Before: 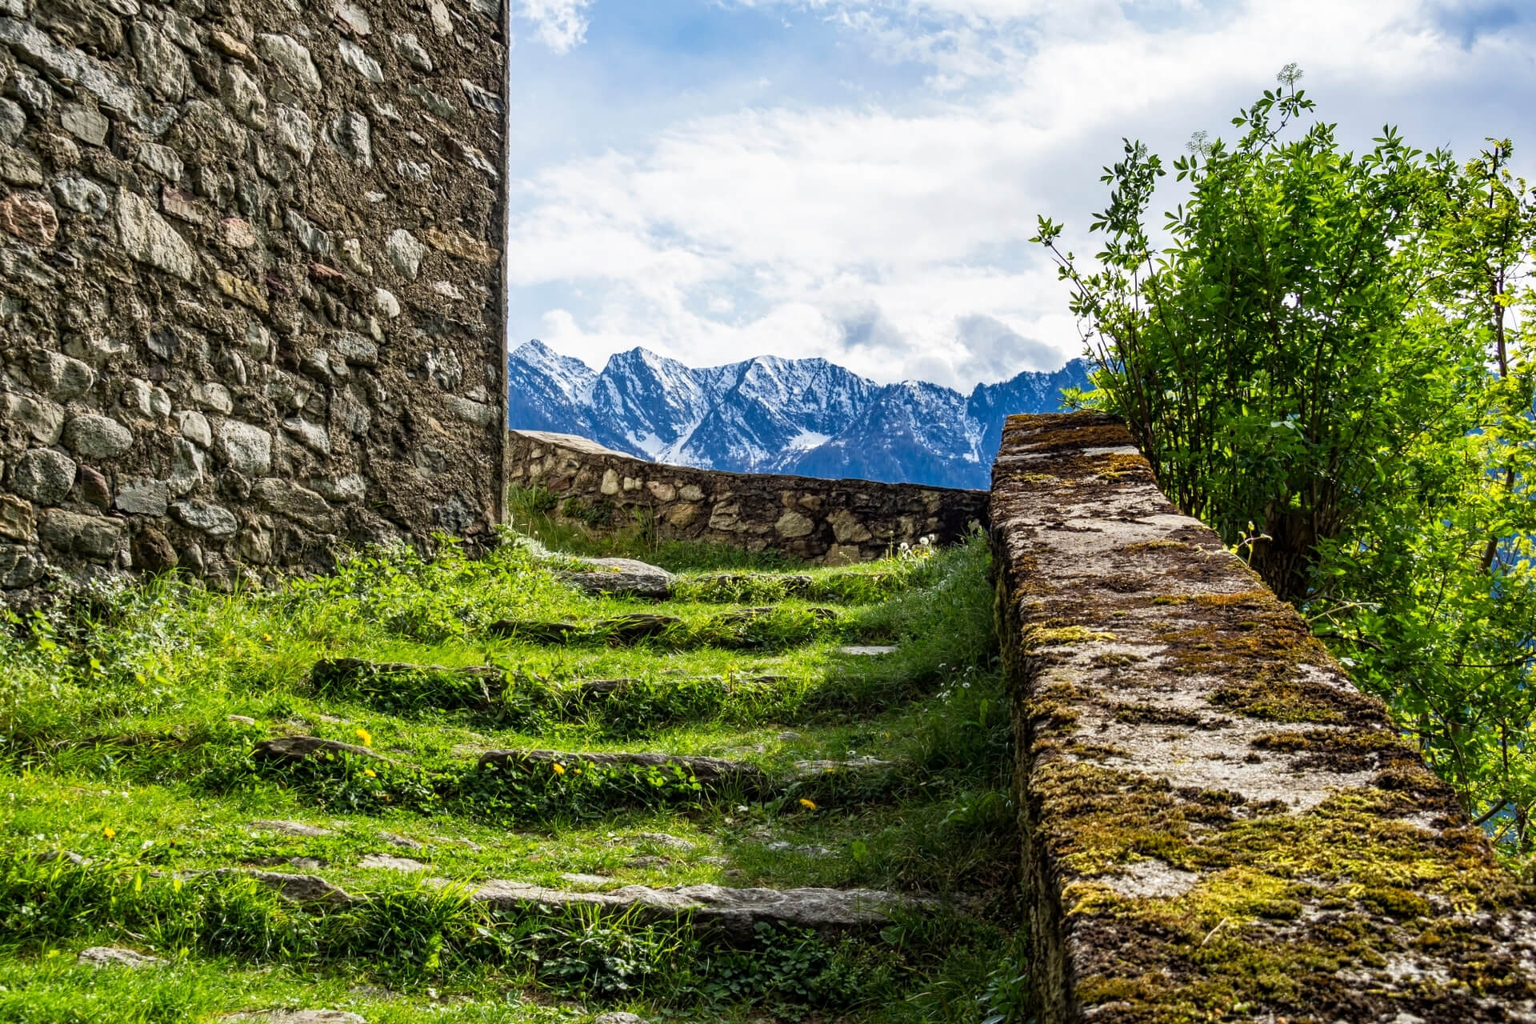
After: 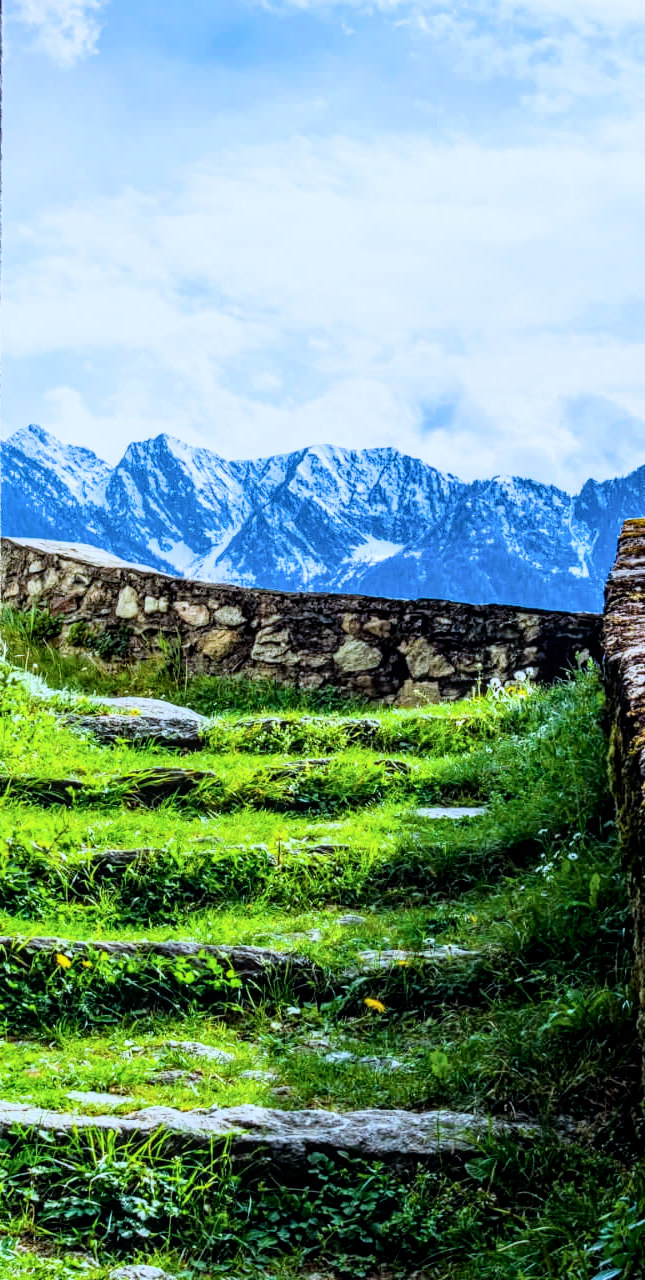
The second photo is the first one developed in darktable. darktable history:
crop: left 33.092%, right 33.311%
tone curve: curves: ch0 [(0, 0) (0.004, 0.001) (0.133, 0.112) (0.325, 0.362) (0.832, 0.893) (1, 1)], color space Lab, independent channels
filmic rgb: black relative exposure -8.11 EV, white relative exposure 3.77 EV, hardness 4.46
color calibration: illuminant custom, x 0.387, y 0.387, temperature 3833.06 K
color balance rgb: perceptual saturation grading › global saturation 35.486%, global vibrance 30.209%, contrast 9.402%
local contrast: on, module defaults
exposure: black level correction -0.002, exposure 0.537 EV, compensate exposure bias true, compensate highlight preservation false
